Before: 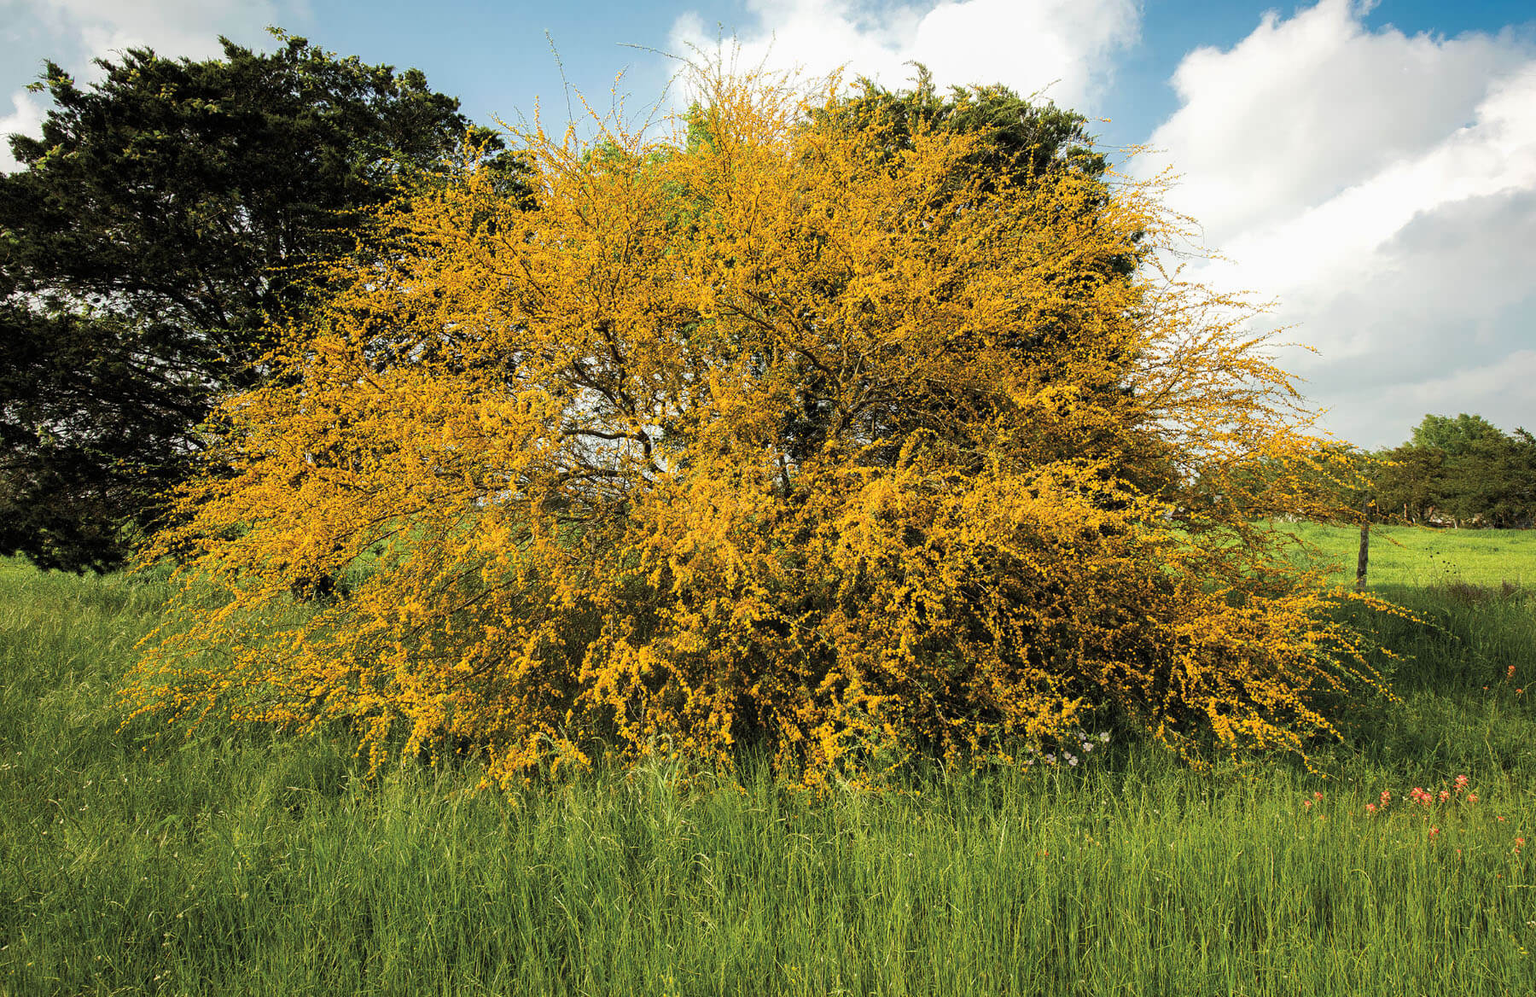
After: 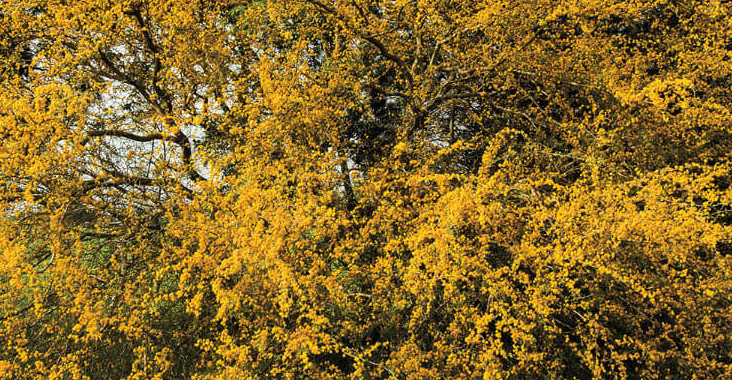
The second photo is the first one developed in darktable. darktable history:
shadows and highlights: shadows 20.73, highlights -81.02, soften with gaussian
crop: left 31.787%, top 31.966%, right 27.505%, bottom 35.461%
